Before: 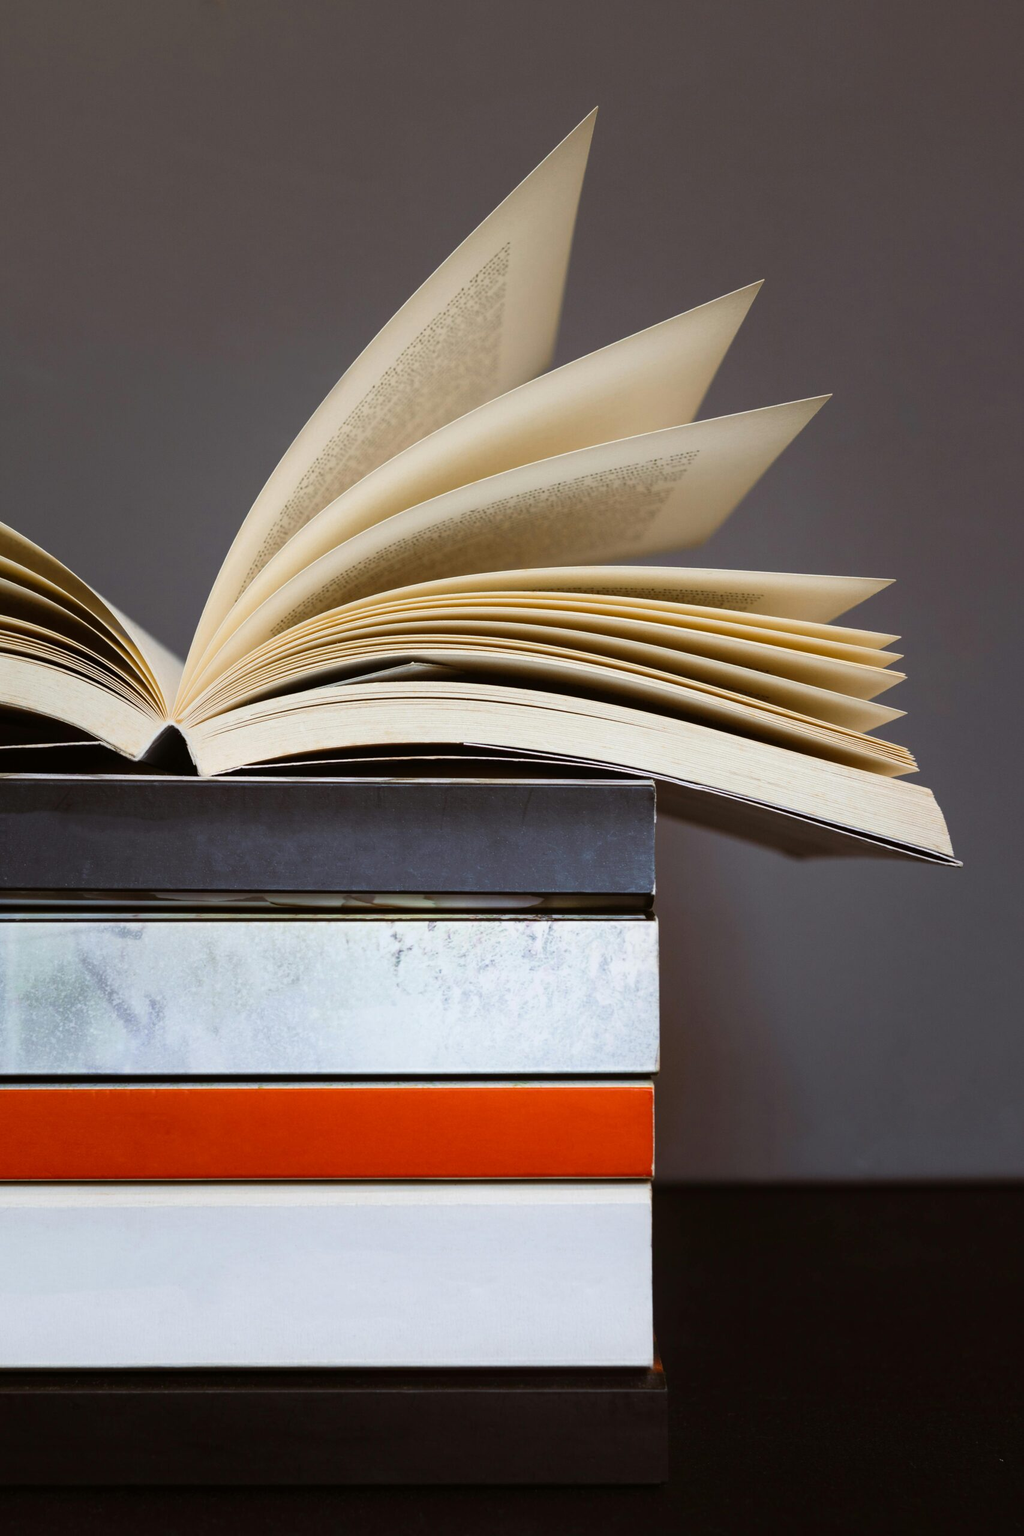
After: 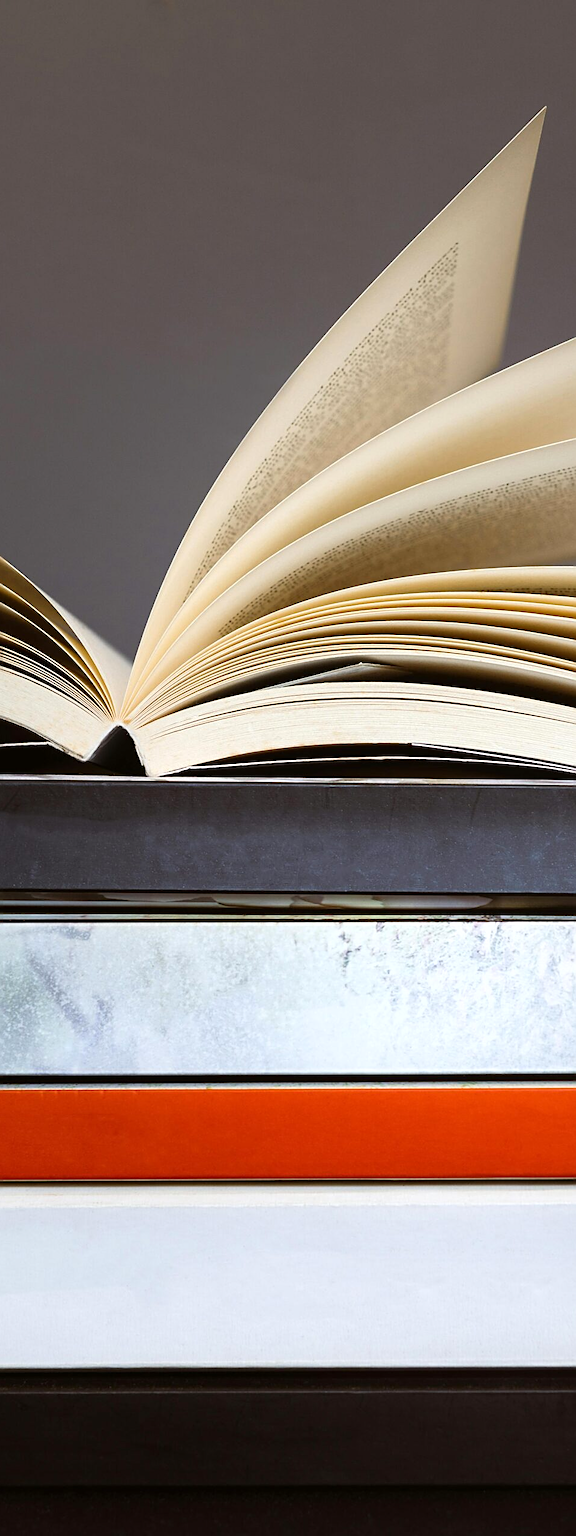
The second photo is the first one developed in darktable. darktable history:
crop: left 5.114%, right 38.589%
sharpen: on, module defaults
exposure: exposure 0.258 EV, compensate highlight preservation false
